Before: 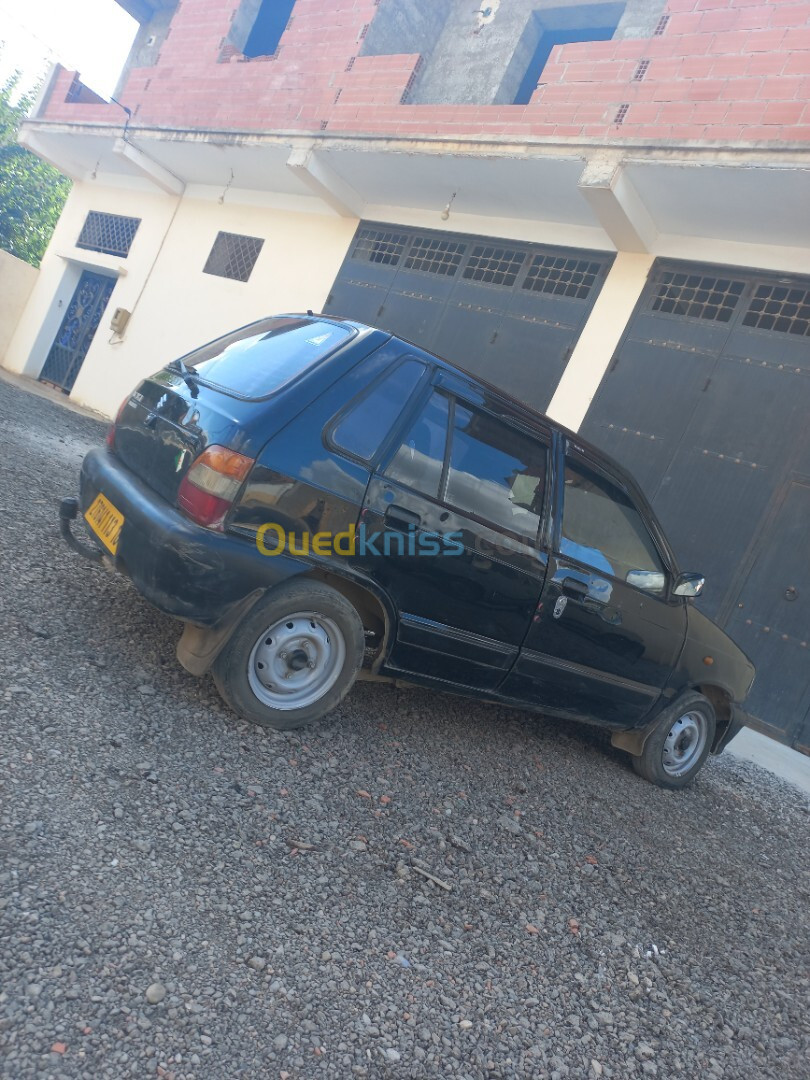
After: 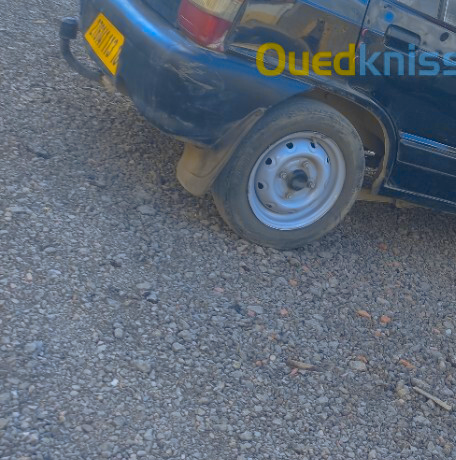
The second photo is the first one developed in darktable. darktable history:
tone curve: curves: ch0 [(0, 0) (0.003, 0.005) (0.011, 0.016) (0.025, 0.036) (0.044, 0.071) (0.069, 0.112) (0.1, 0.149) (0.136, 0.187) (0.177, 0.228) (0.224, 0.272) (0.277, 0.32) (0.335, 0.374) (0.399, 0.429) (0.468, 0.479) (0.543, 0.538) (0.623, 0.609) (0.709, 0.697) (0.801, 0.789) (0.898, 0.876) (1, 1)], preserve colors none
exposure: compensate highlight preservation false
crop: top 44.483%, right 43.593%, bottom 12.892%
color contrast: green-magenta contrast 1.12, blue-yellow contrast 1.95, unbound 0
shadows and highlights: highlights color adjustment 0%, soften with gaussian
